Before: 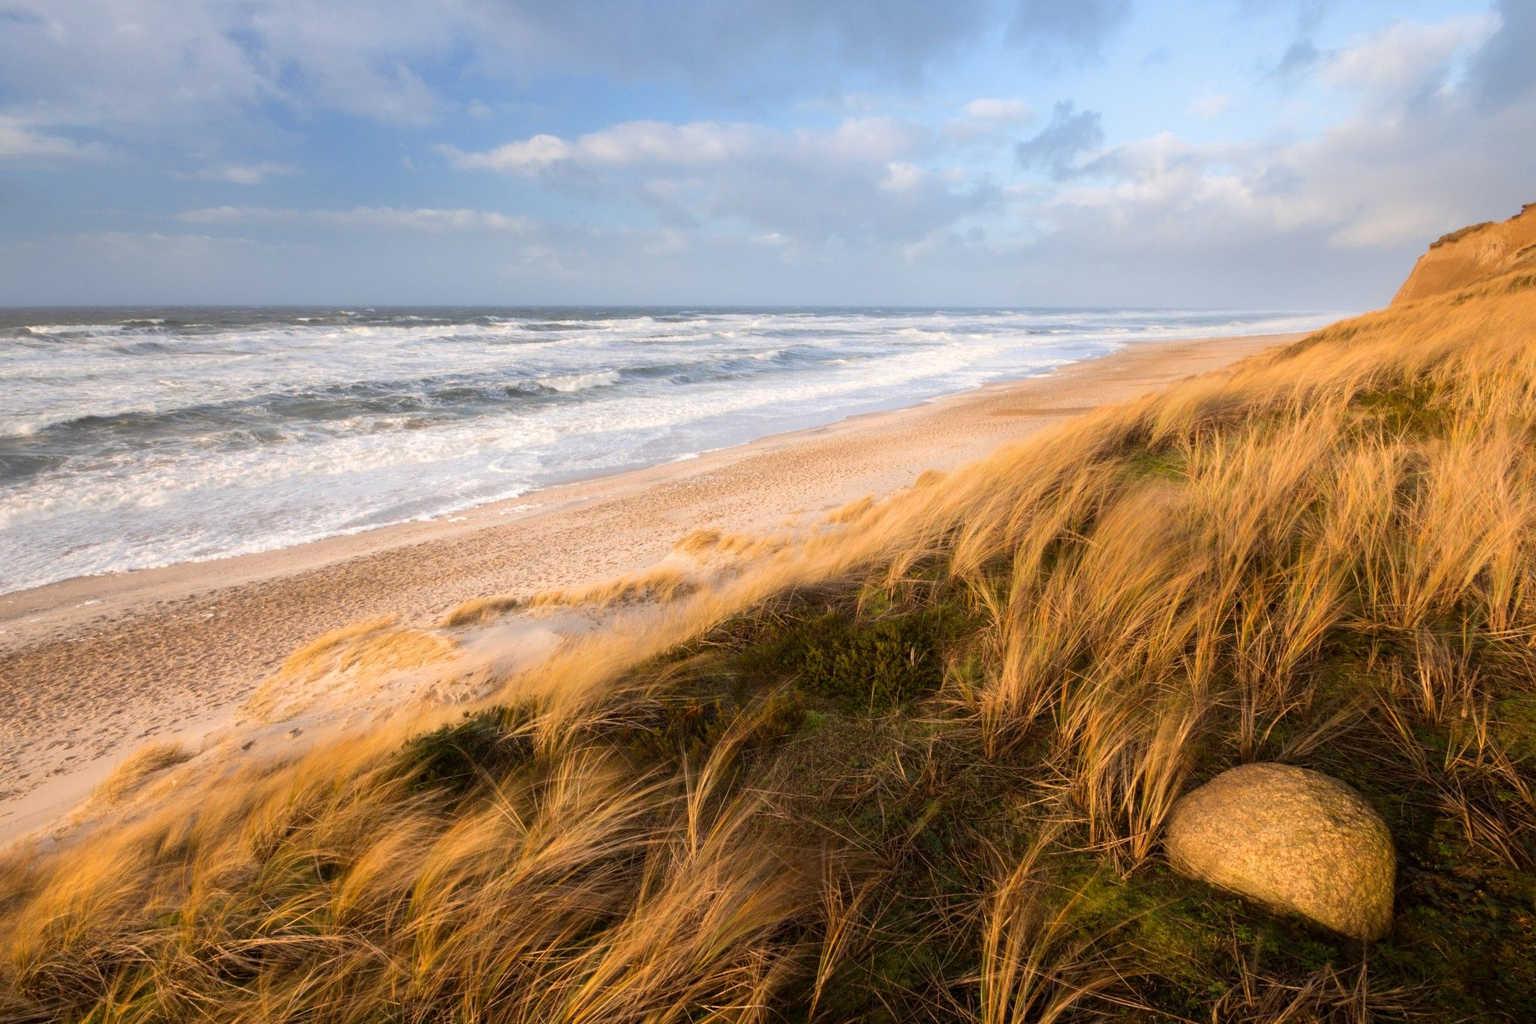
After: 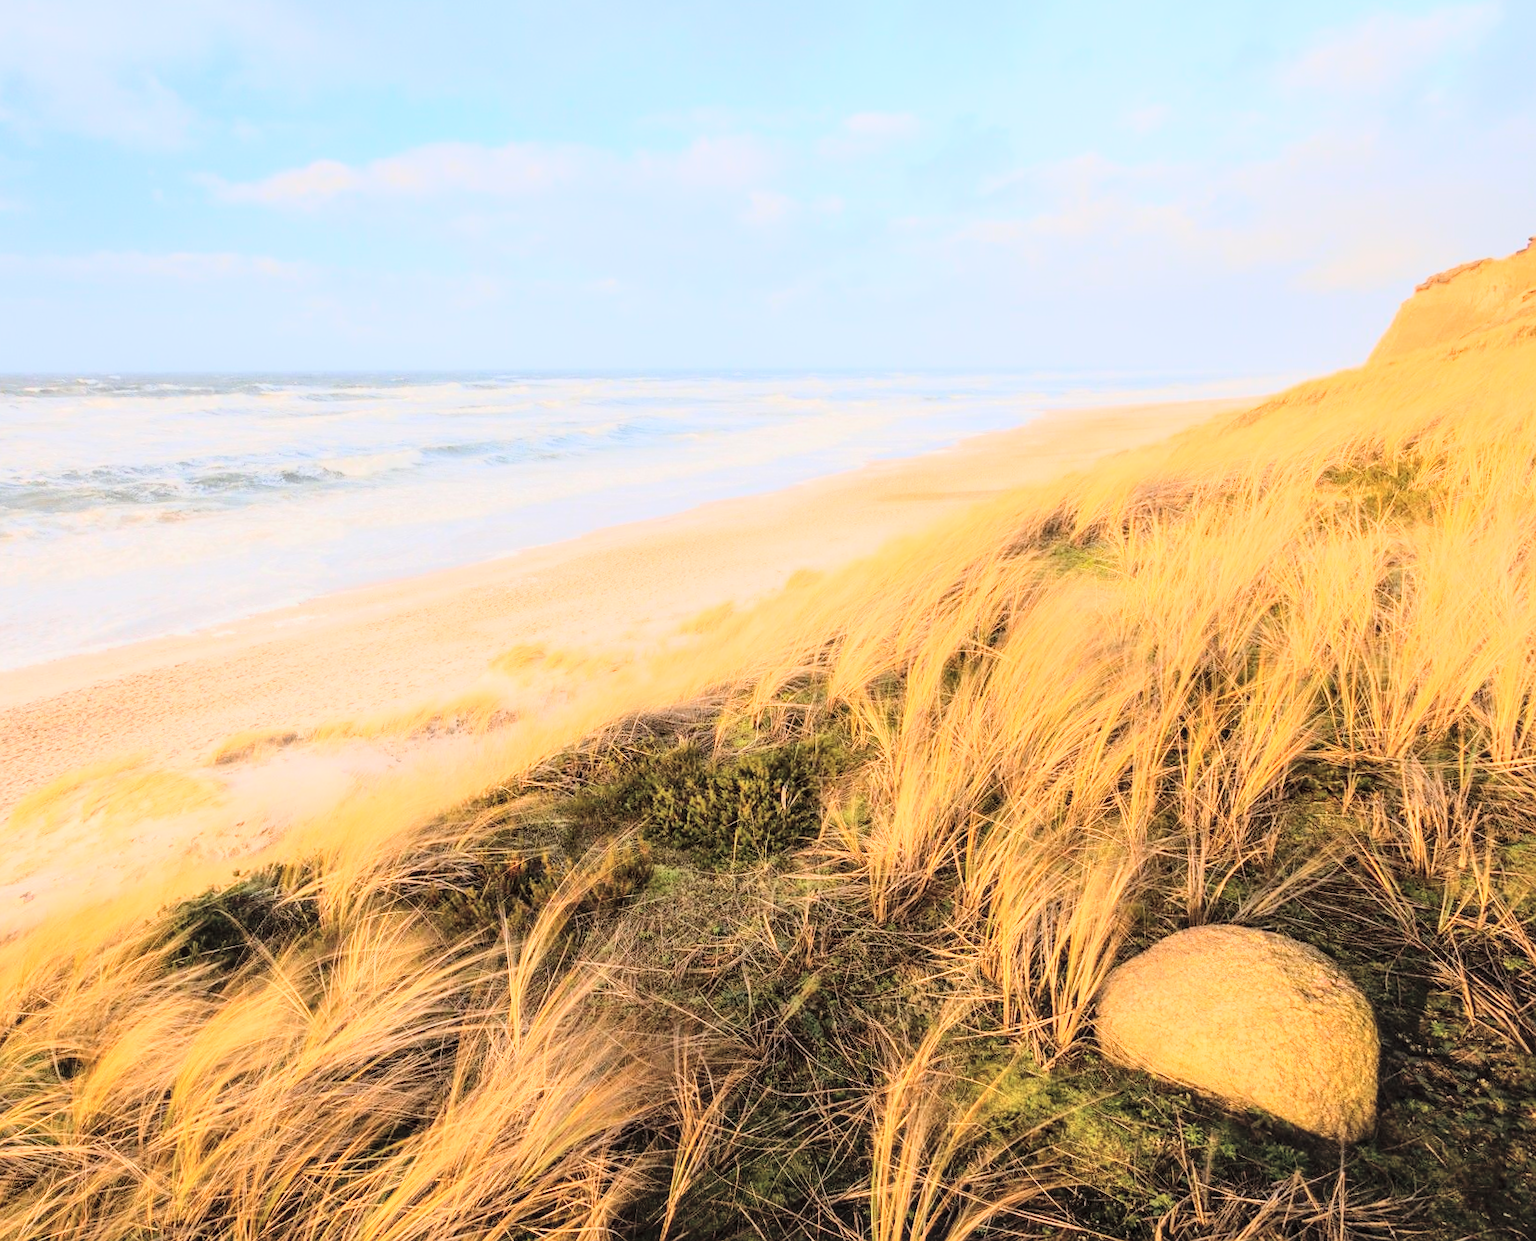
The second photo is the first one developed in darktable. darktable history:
crop: left 17.582%, bottom 0.031%
tone curve: curves: ch0 [(0, 0.026) (0.146, 0.158) (0.272, 0.34) (0.434, 0.625) (0.676, 0.871) (0.994, 0.955)], color space Lab, linked channels, preserve colors none
sharpen: radius 1, threshold 1
graduated density: rotation -180°, offset 27.42
contrast brightness saturation: brightness 0.28
local contrast: detail 130%
rotate and perspective: rotation -0.45°, automatic cropping original format, crop left 0.008, crop right 0.992, crop top 0.012, crop bottom 0.988
